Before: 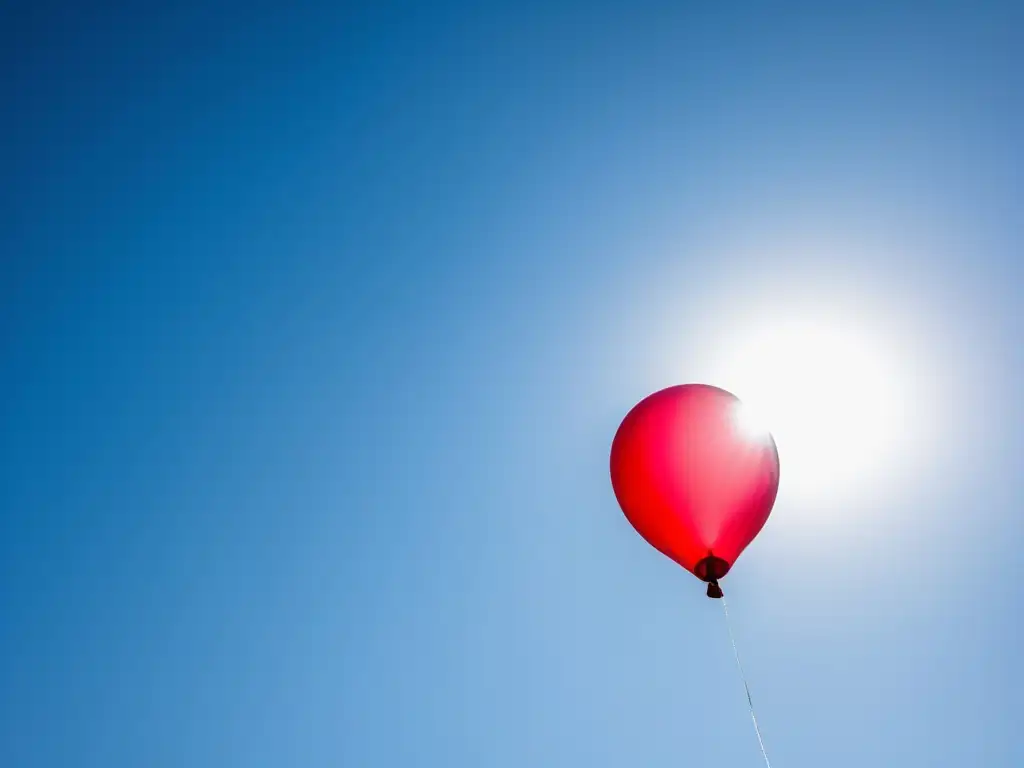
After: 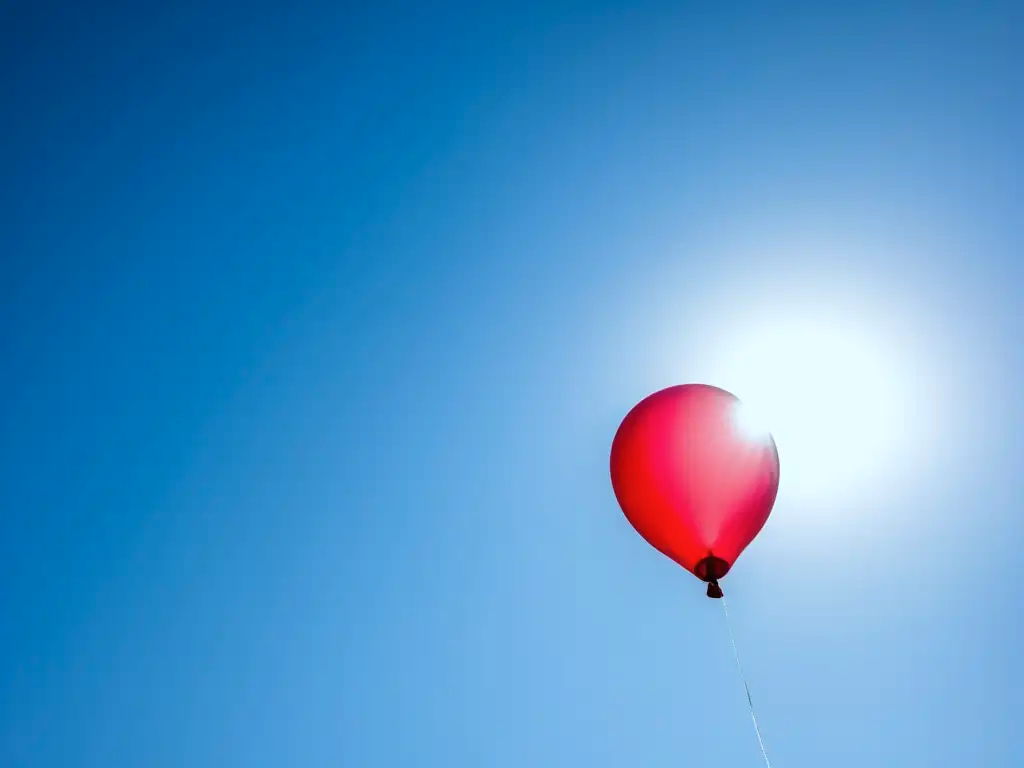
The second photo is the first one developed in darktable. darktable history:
color calibration: illuminant Planckian (black body), adaptation linear Bradford (ICC v4), x 0.365, y 0.367, temperature 4418.95 K
